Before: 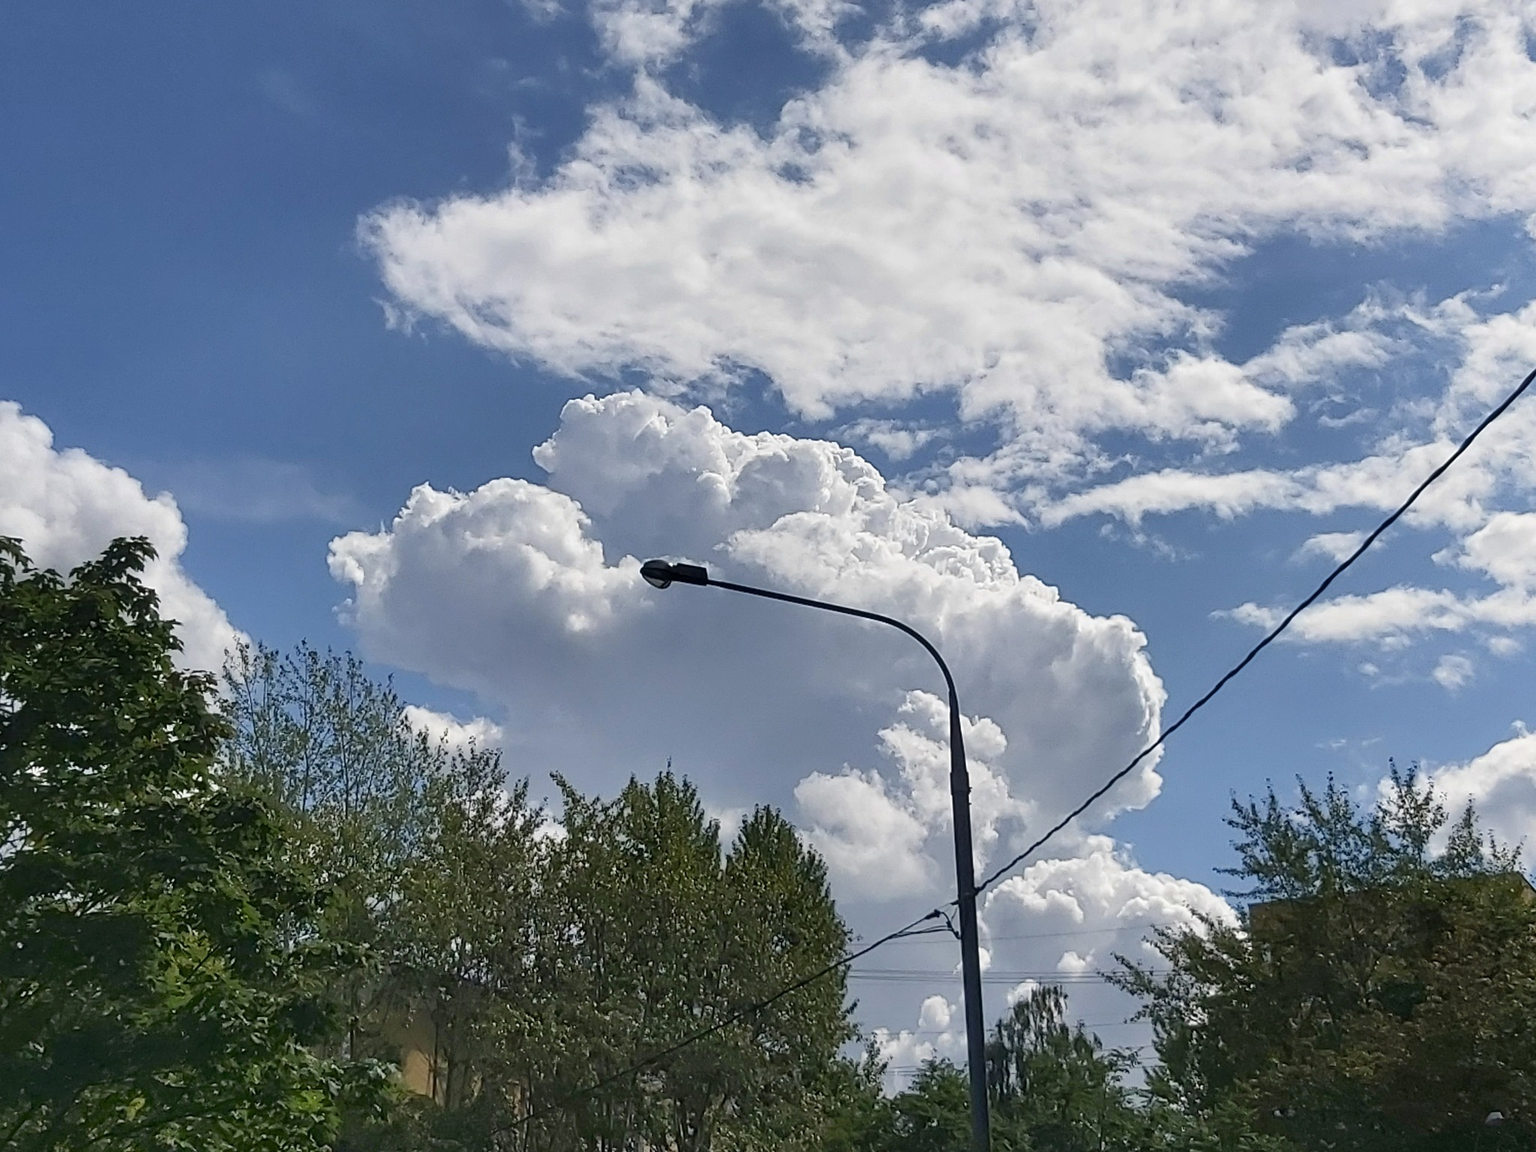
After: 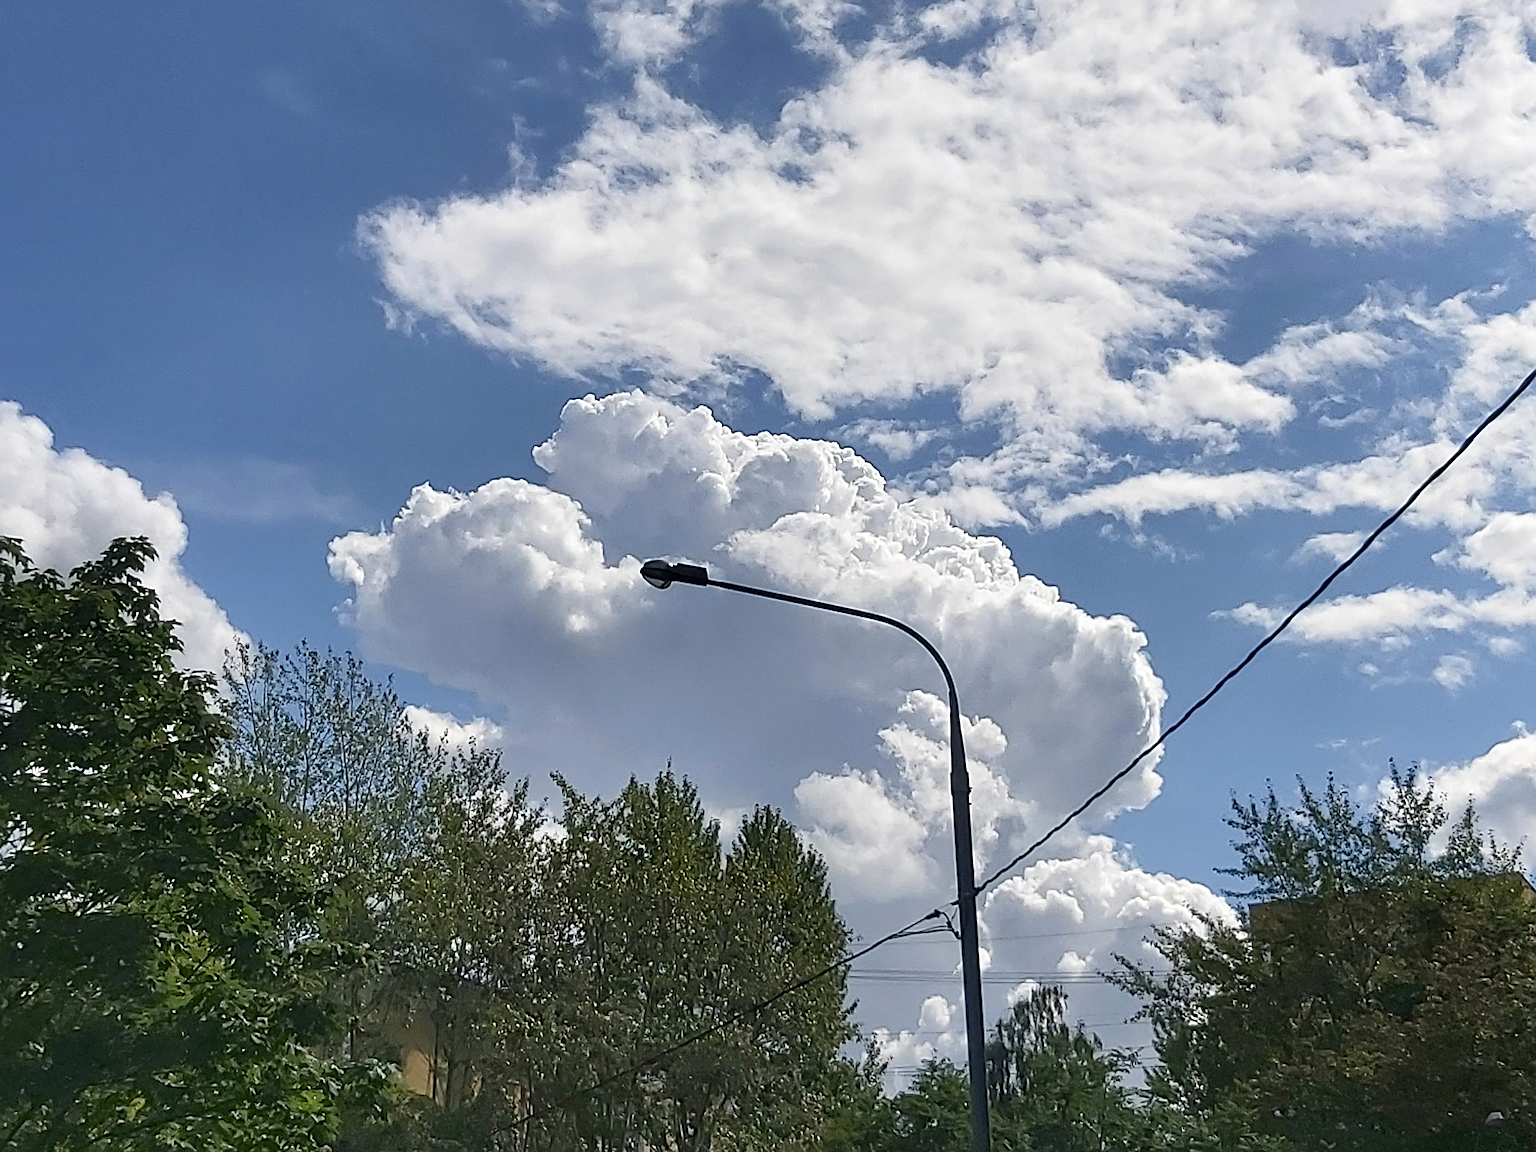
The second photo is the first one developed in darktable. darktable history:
exposure: exposure 0.153 EV, compensate highlight preservation false
sharpen: on, module defaults
